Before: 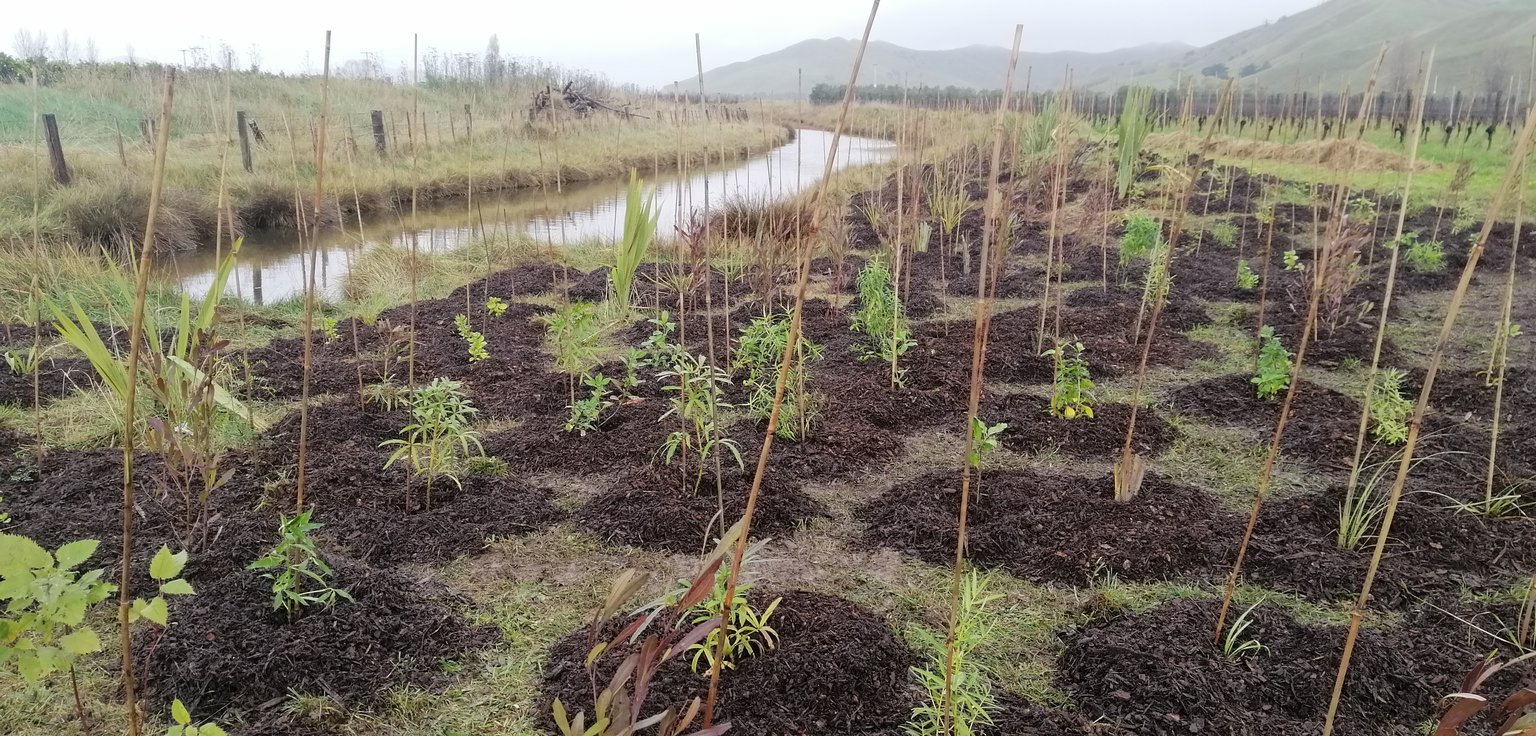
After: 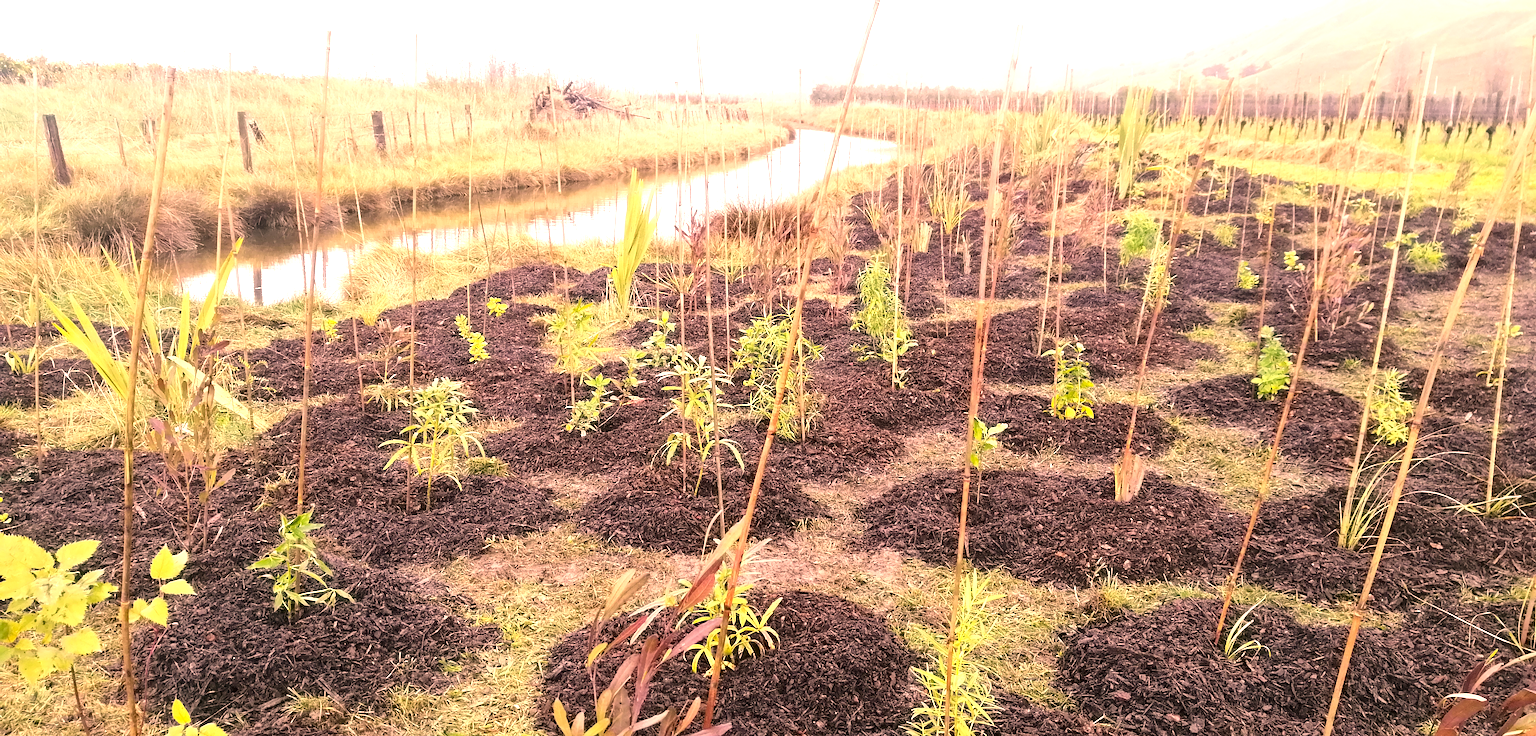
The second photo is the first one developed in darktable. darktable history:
color correction: highlights a* 21.24, highlights b* 19.38
exposure: black level correction 0, exposure 1.283 EV, compensate exposure bias true, compensate highlight preservation false
